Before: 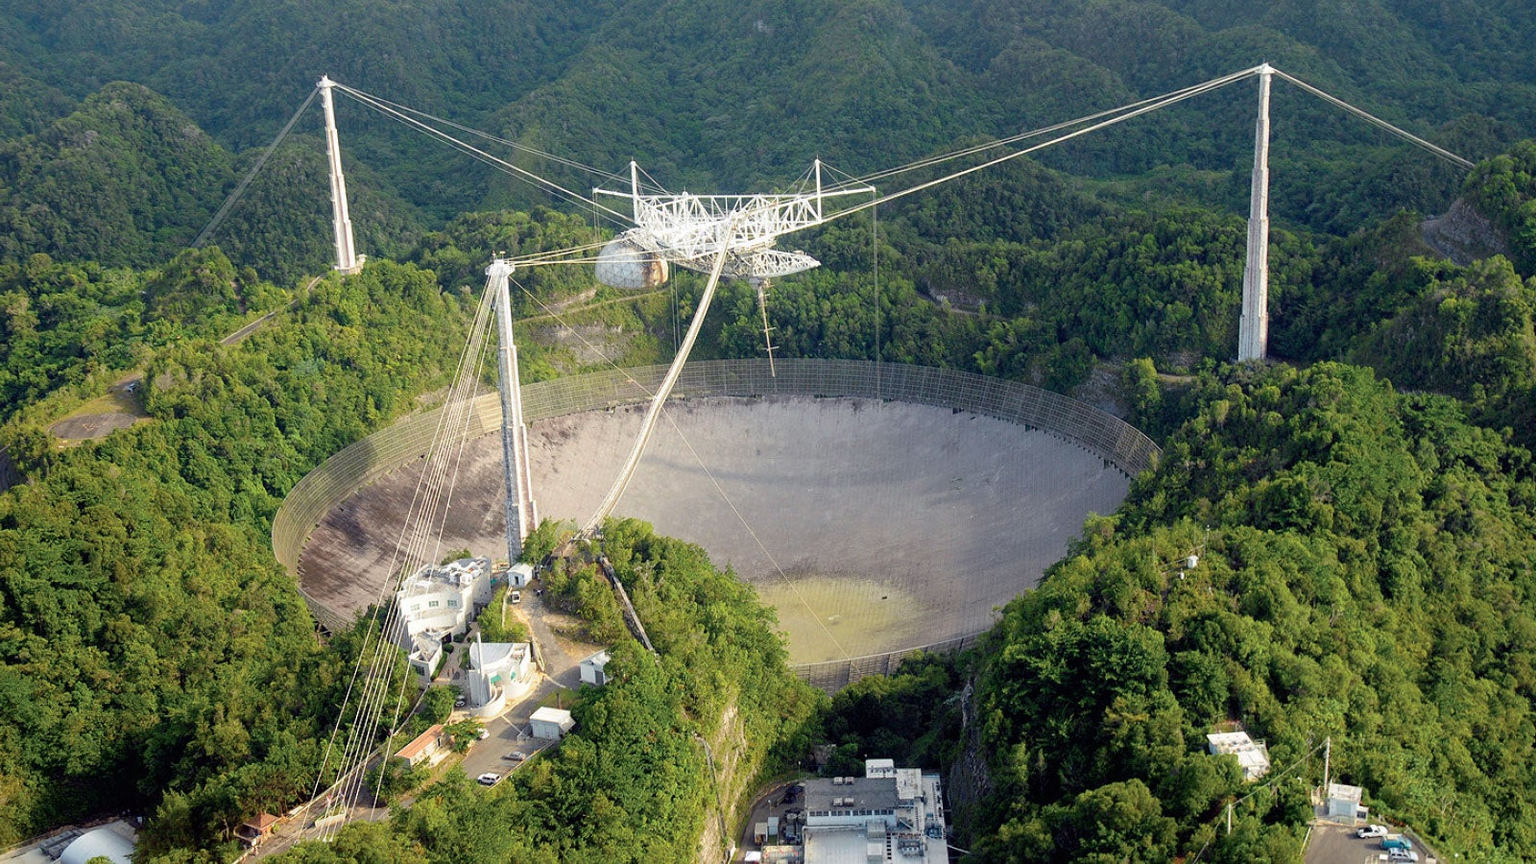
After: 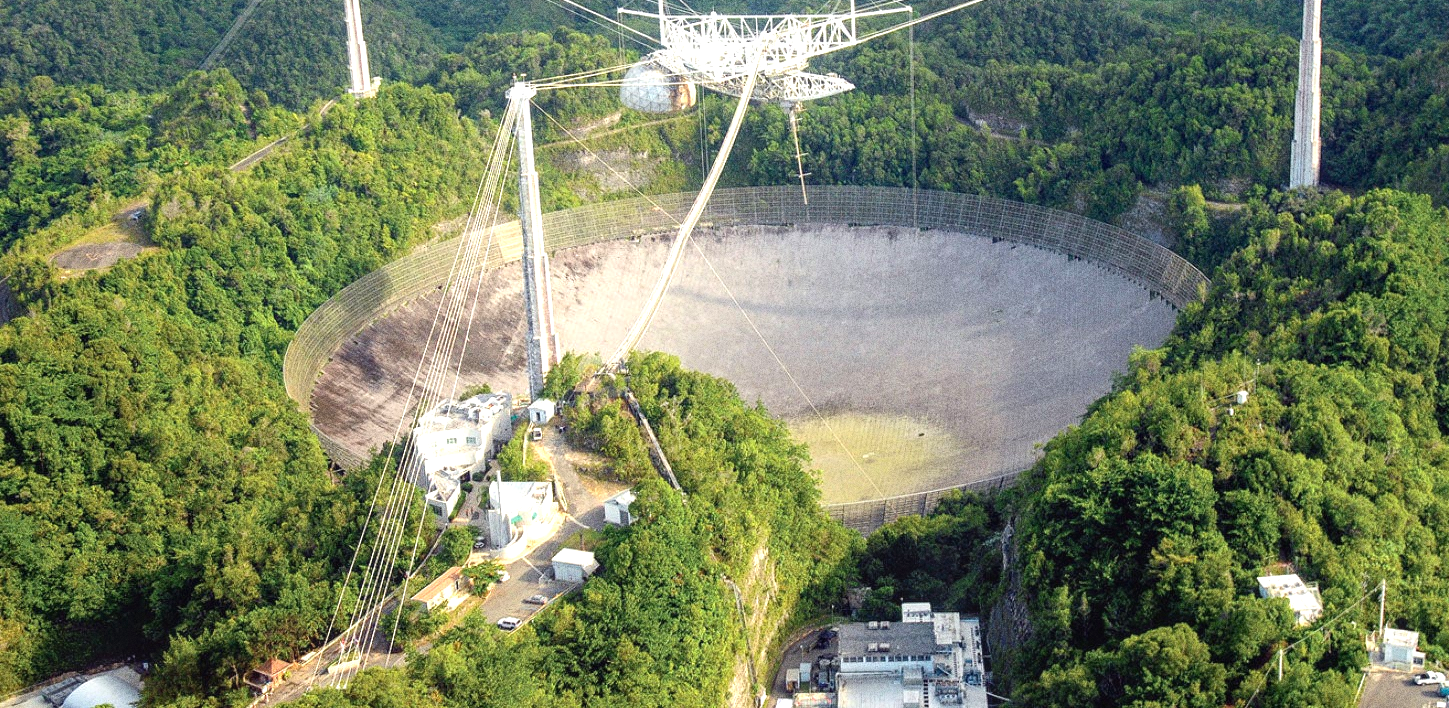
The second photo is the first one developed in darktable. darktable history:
exposure: black level correction 0, exposure 0.7 EV, compensate exposure bias true, compensate highlight preservation false
crop: top 20.916%, right 9.437%, bottom 0.316%
local contrast: detail 110%
grain: coarseness 0.09 ISO, strength 40%
